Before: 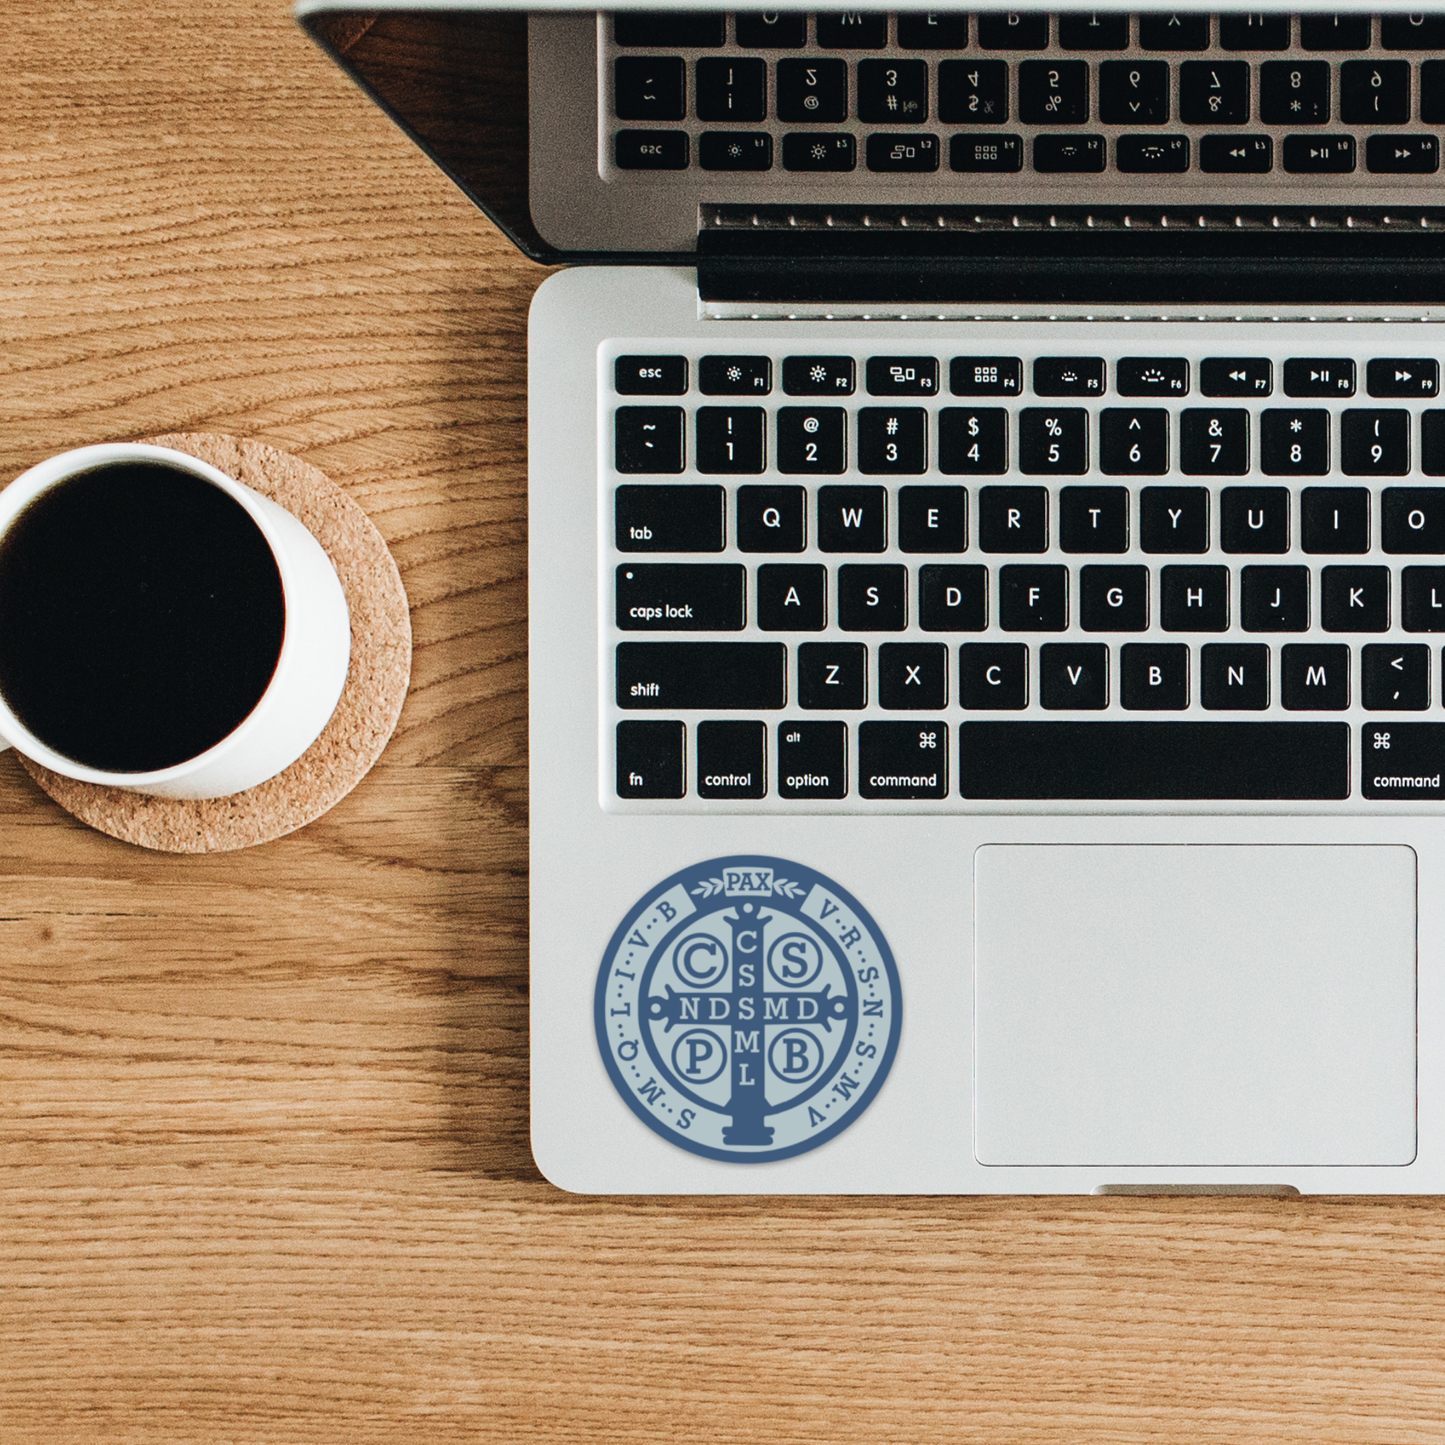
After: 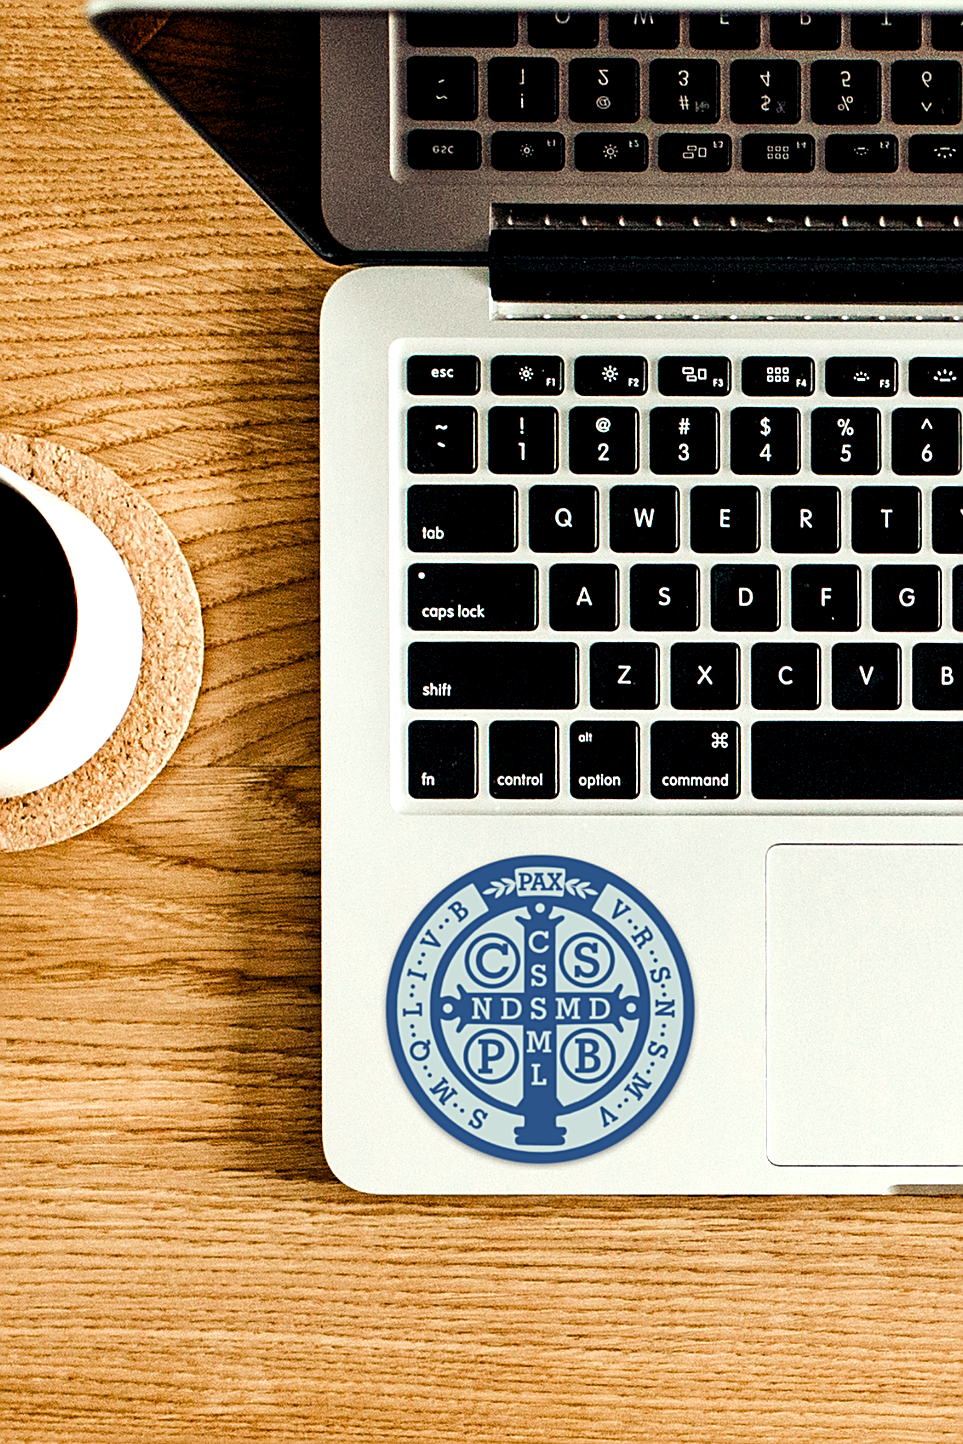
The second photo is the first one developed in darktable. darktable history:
color balance rgb: shadows lift › luminance -21.66%, shadows lift › chroma 6.57%, shadows lift › hue 270°, power › chroma 0.68%, power › hue 60°, highlights gain › luminance 6.08%, highlights gain › chroma 1.33%, highlights gain › hue 90°, global offset › luminance -0.87%, perceptual saturation grading › global saturation 26.86%, perceptual saturation grading › highlights -28.39%, perceptual saturation grading › mid-tones 15.22%, perceptual saturation grading › shadows 33.98%, perceptual brilliance grading › highlights 10%, perceptual brilliance grading › mid-tones 5%
color balance: output saturation 98.5%
sharpen: on, module defaults
crop and rotate: left 14.436%, right 18.898%
